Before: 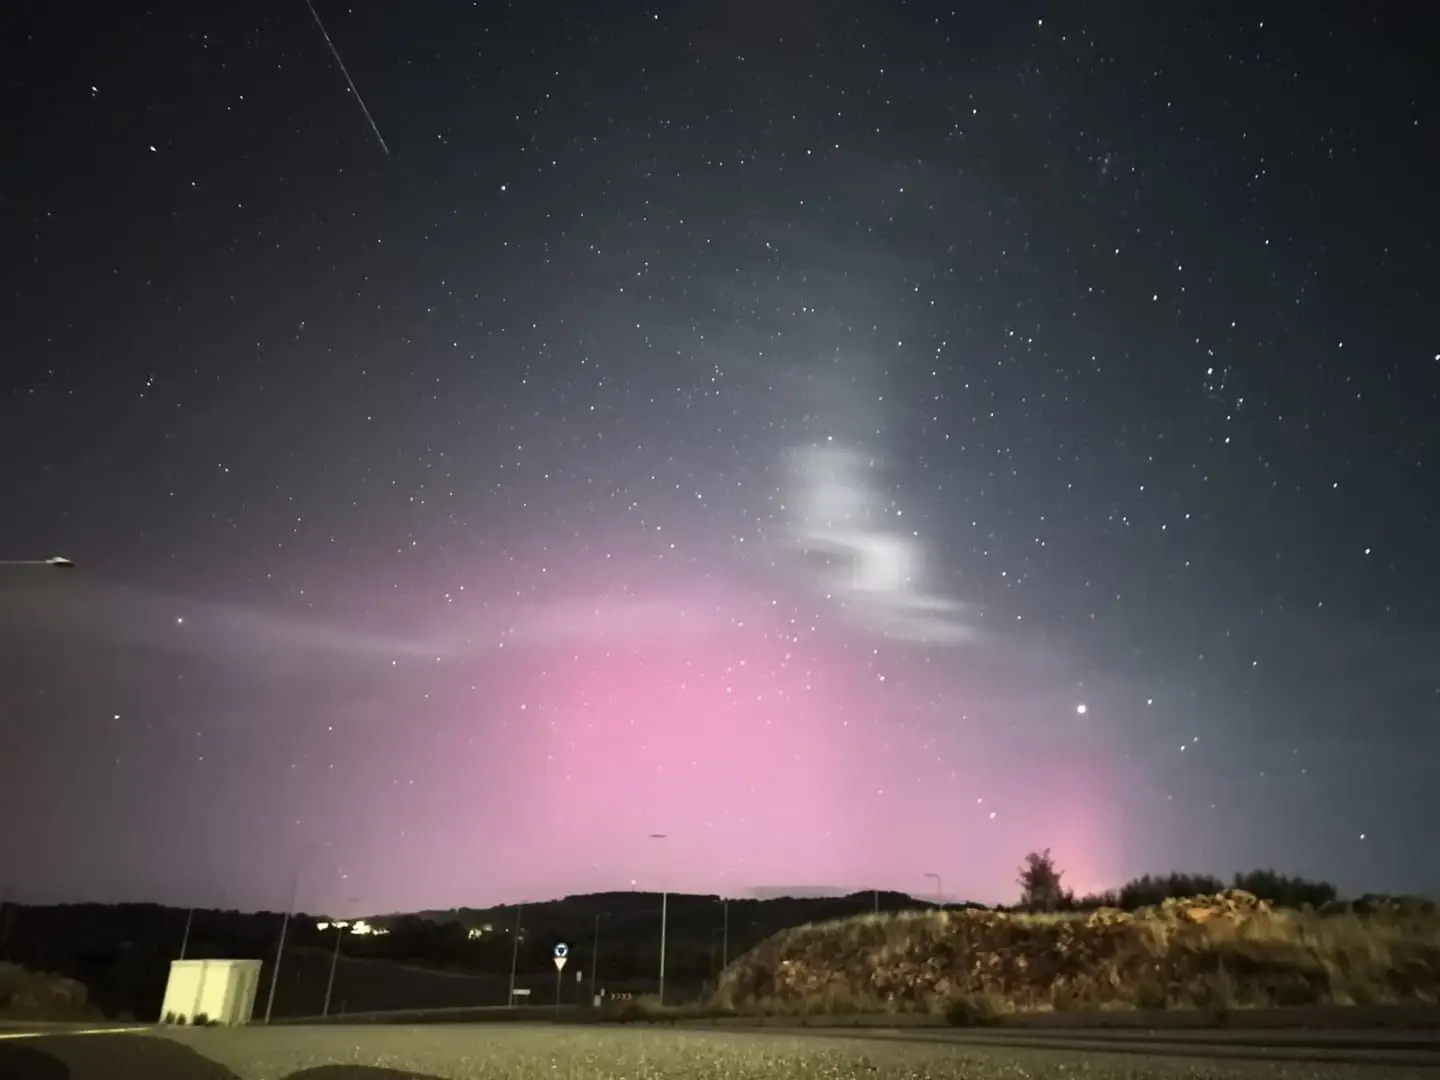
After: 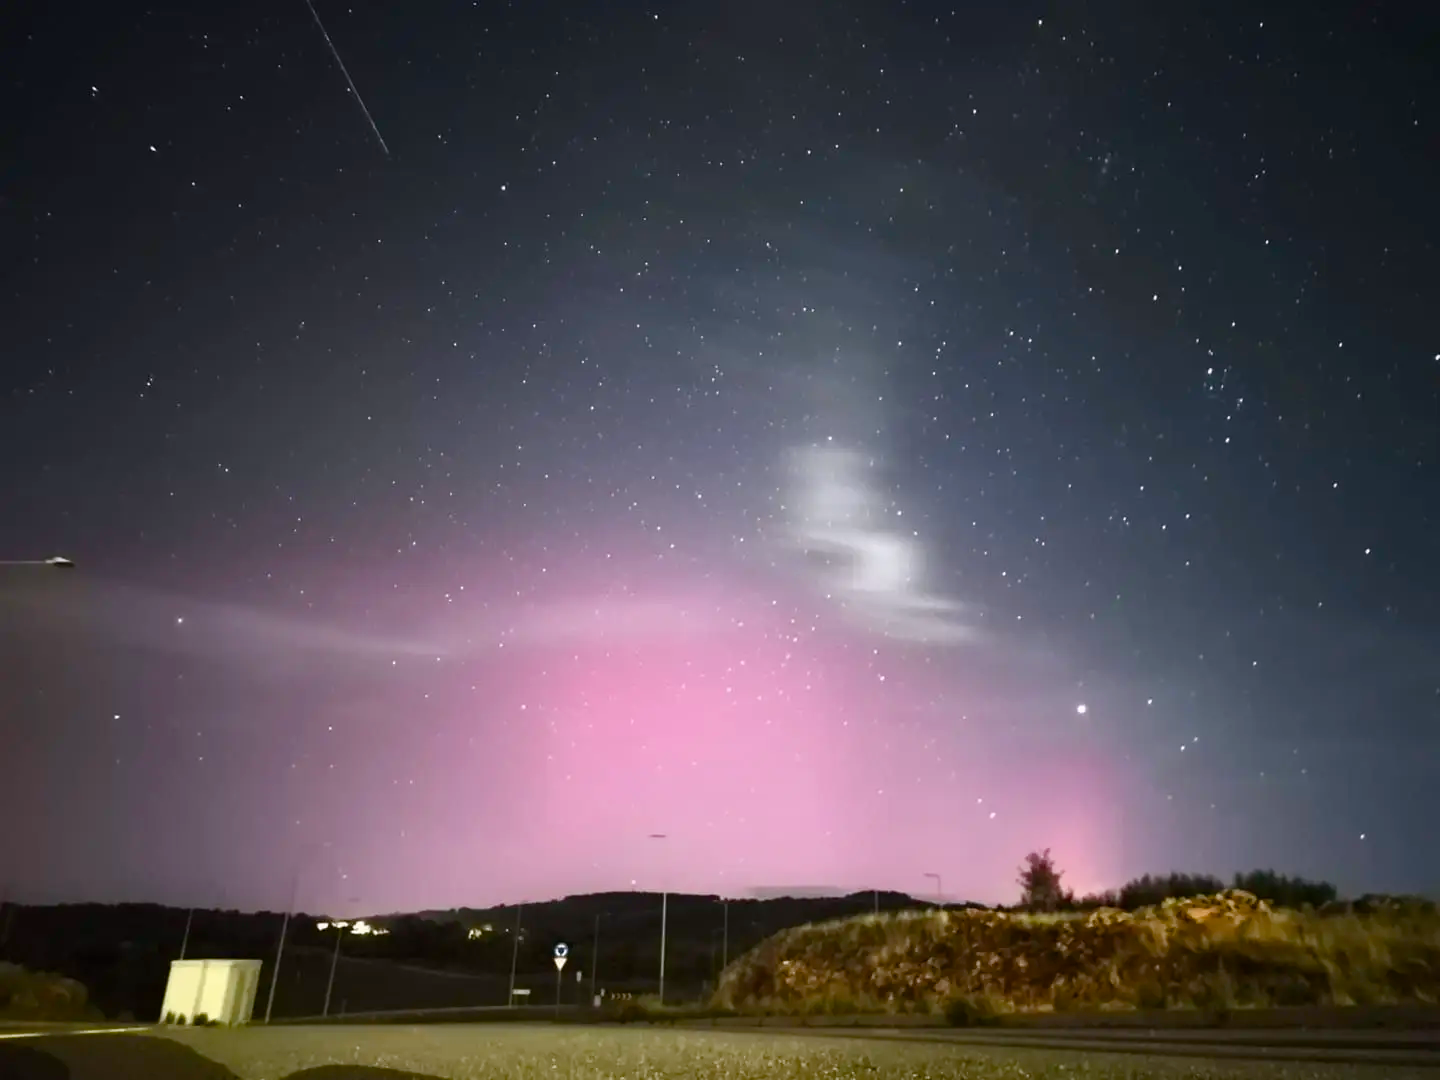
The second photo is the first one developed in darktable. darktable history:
white balance: red 1.009, blue 1.027
color balance rgb: perceptual saturation grading › global saturation 20%, perceptual saturation grading › highlights -25%, perceptual saturation grading › shadows 50%
contrast brightness saturation: contrast 0.05
